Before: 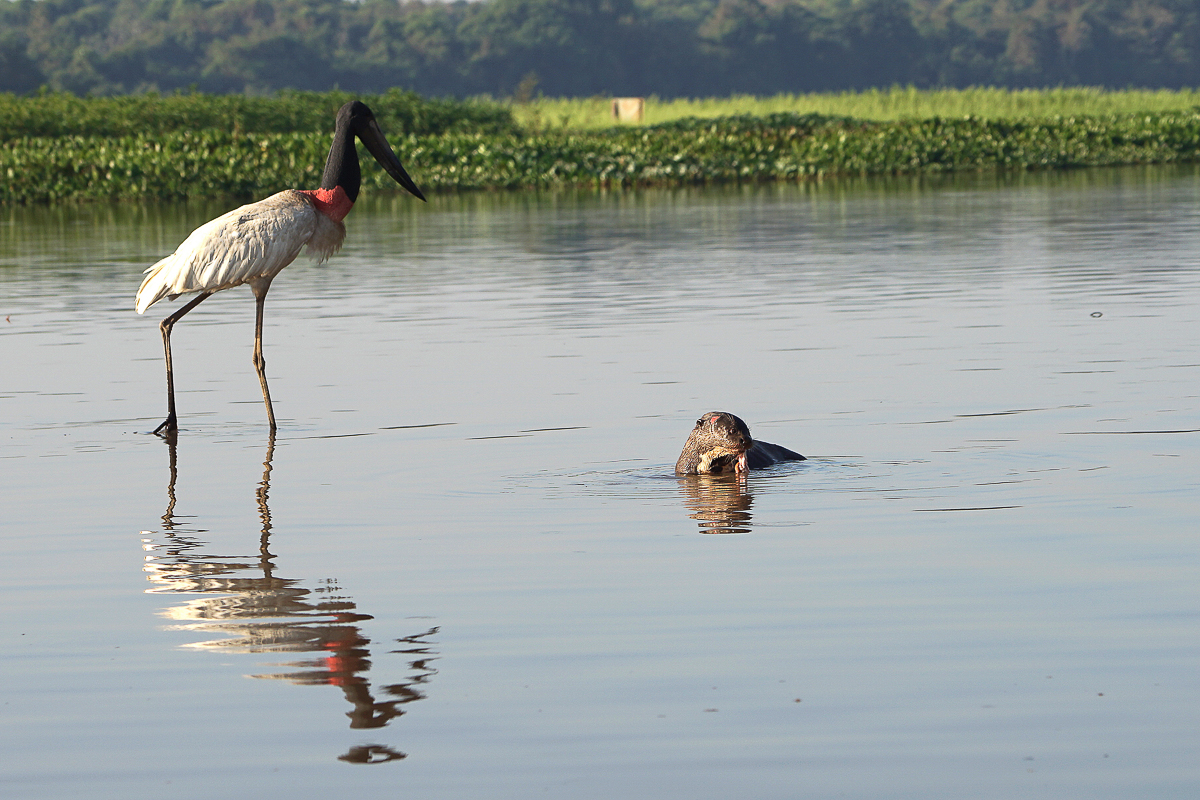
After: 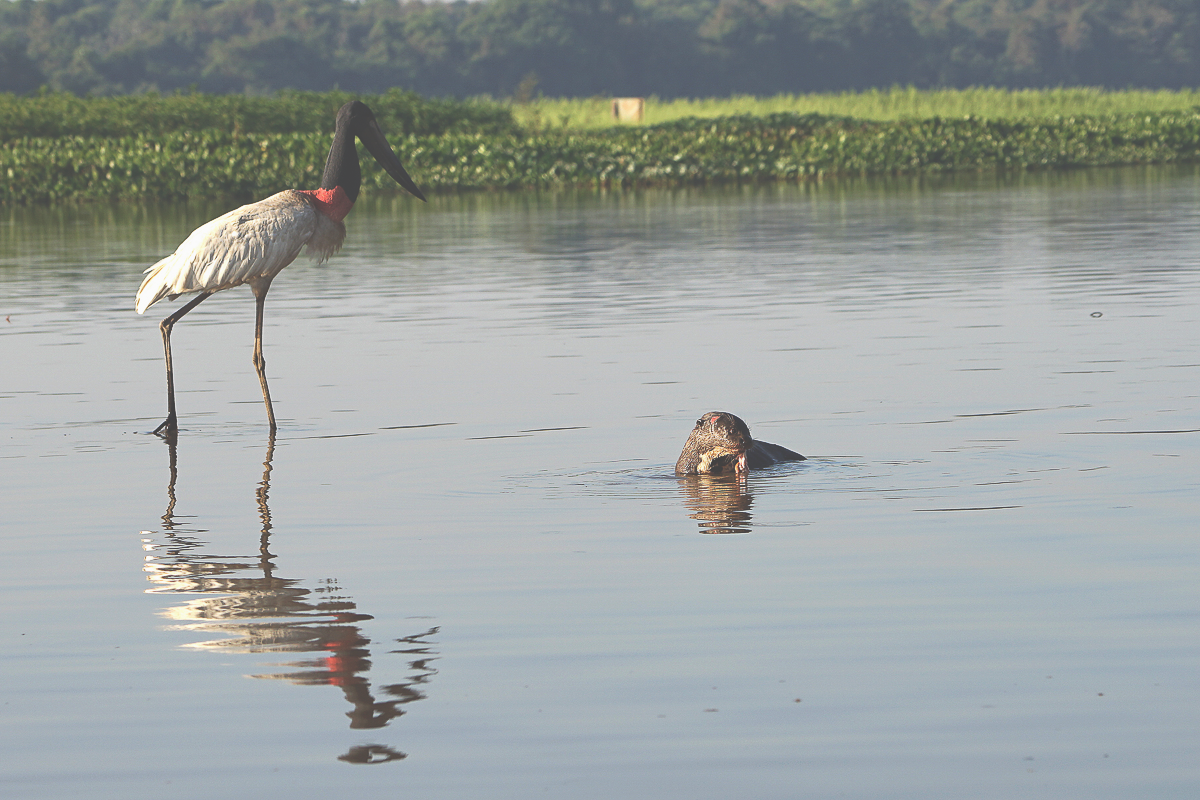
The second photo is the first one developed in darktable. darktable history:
shadows and highlights: shadows 36.18, highlights -27.37, soften with gaussian
exposure: black level correction -0.061, exposure -0.05 EV, compensate highlight preservation false
